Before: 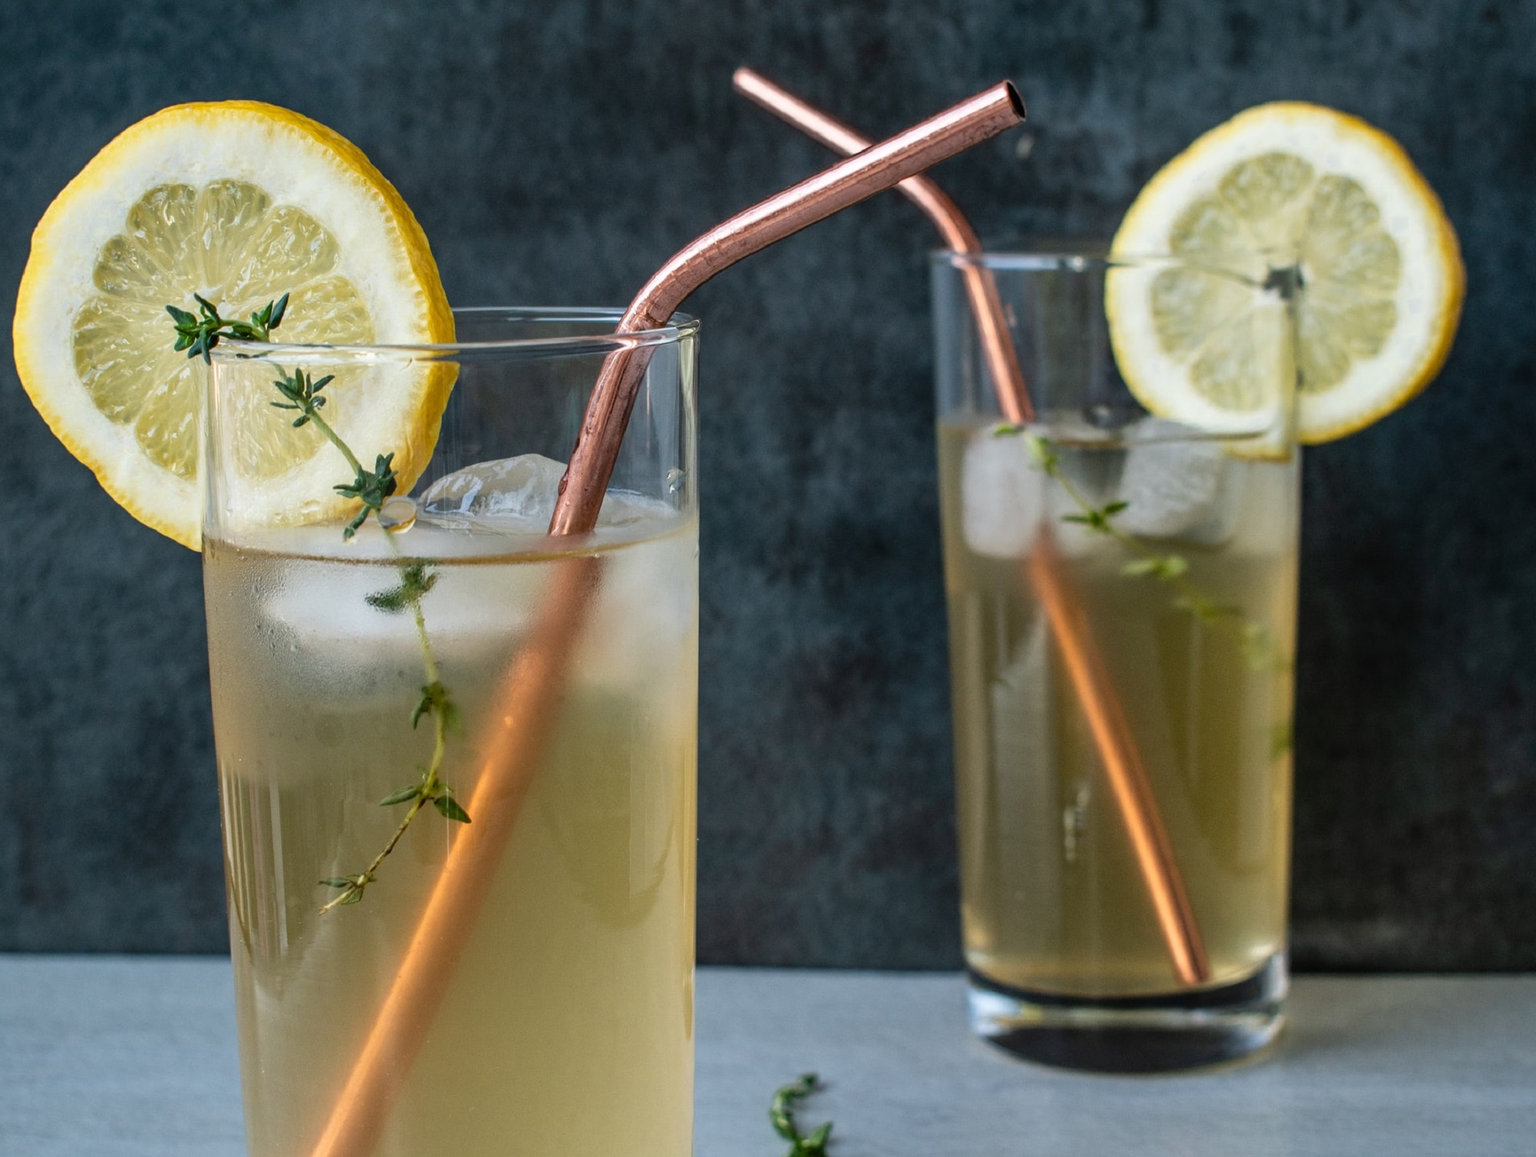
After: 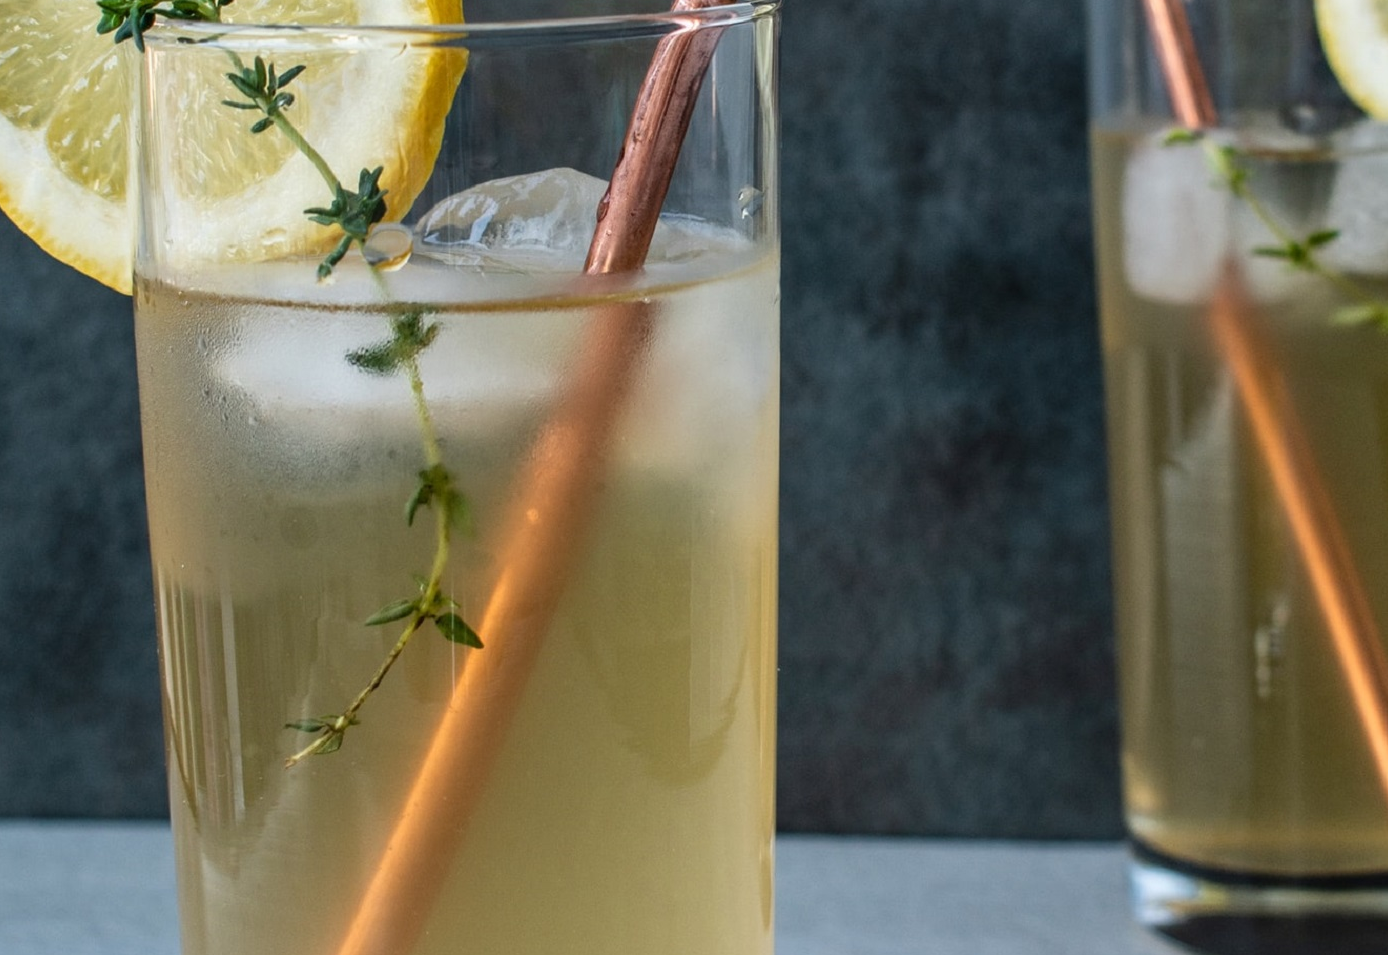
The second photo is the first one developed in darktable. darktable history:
crop: left 6.547%, top 28.105%, right 24.046%, bottom 8.436%
